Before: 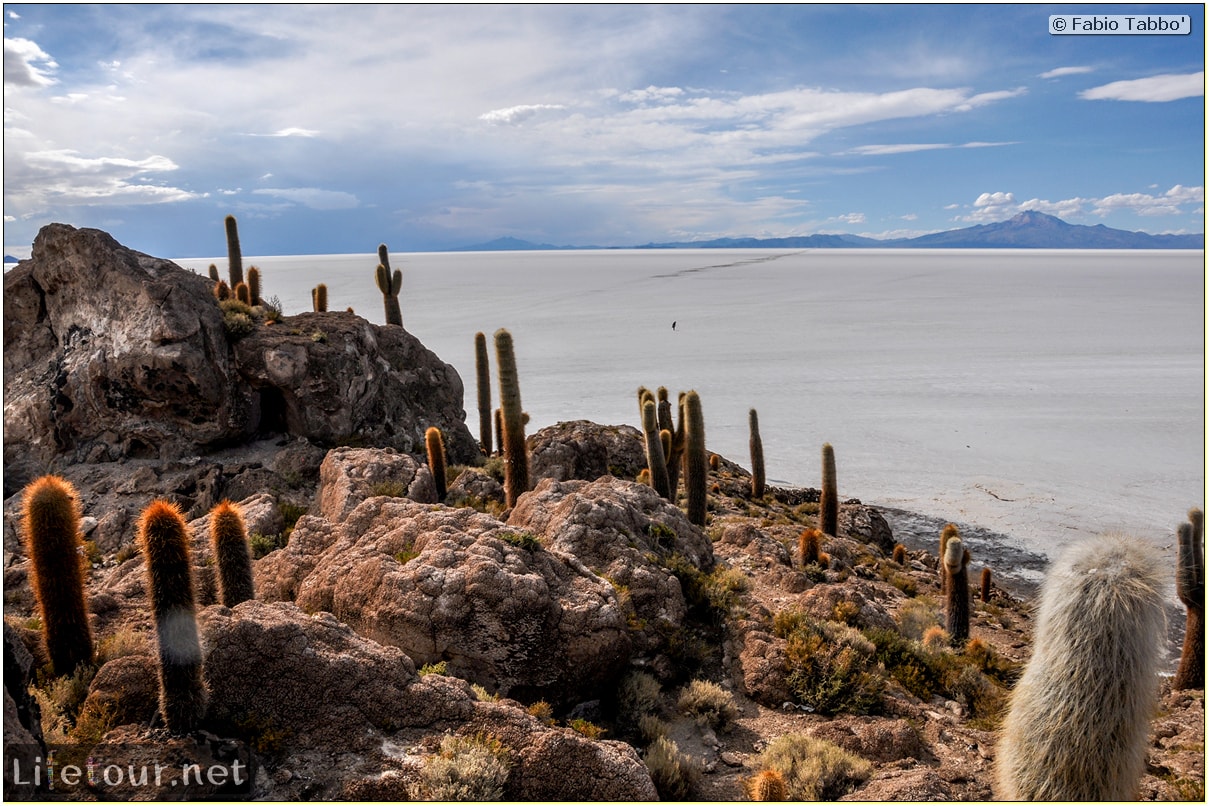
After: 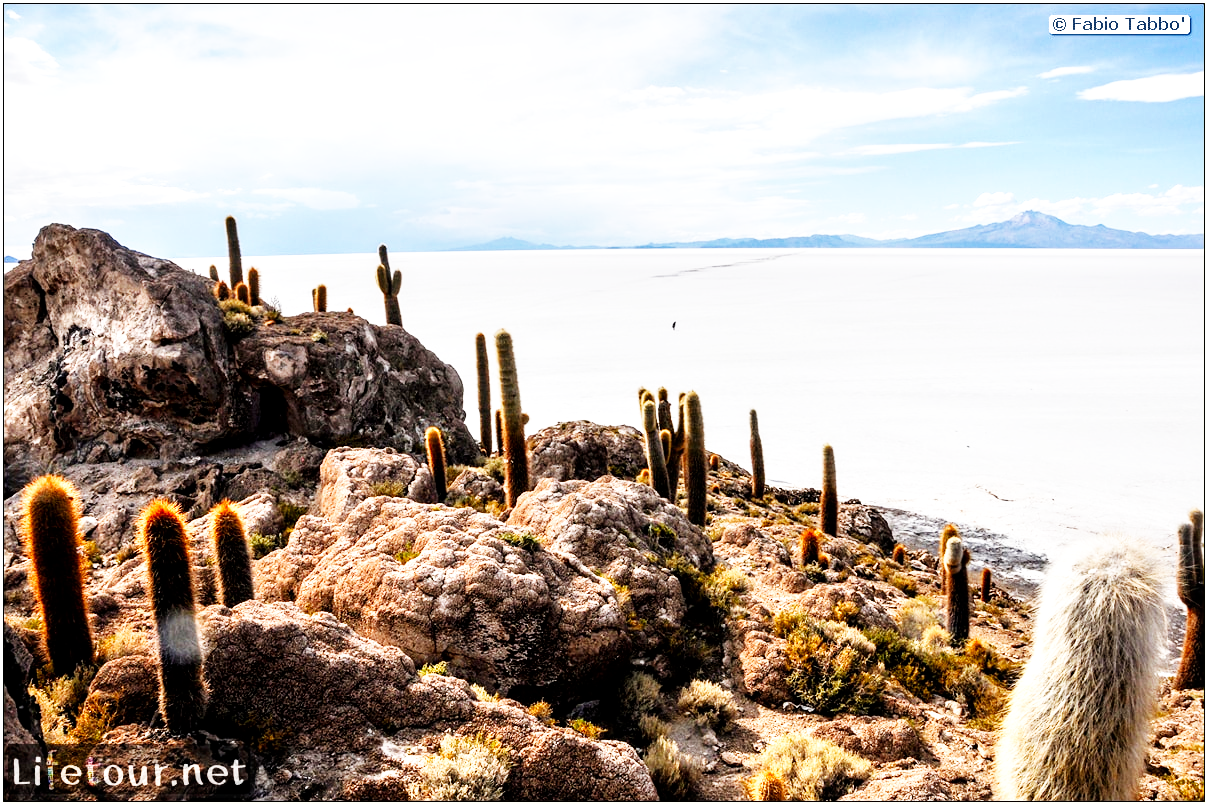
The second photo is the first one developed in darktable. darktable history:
base curve: curves: ch0 [(0, 0) (0.007, 0.004) (0.027, 0.03) (0.046, 0.07) (0.207, 0.54) (0.442, 0.872) (0.673, 0.972) (1, 1)], preserve colors none
local contrast: mode bilateral grid, contrast 21, coarseness 51, detail 119%, midtone range 0.2
exposure: black level correction 0.001, exposure 0.498 EV, compensate highlight preservation false
